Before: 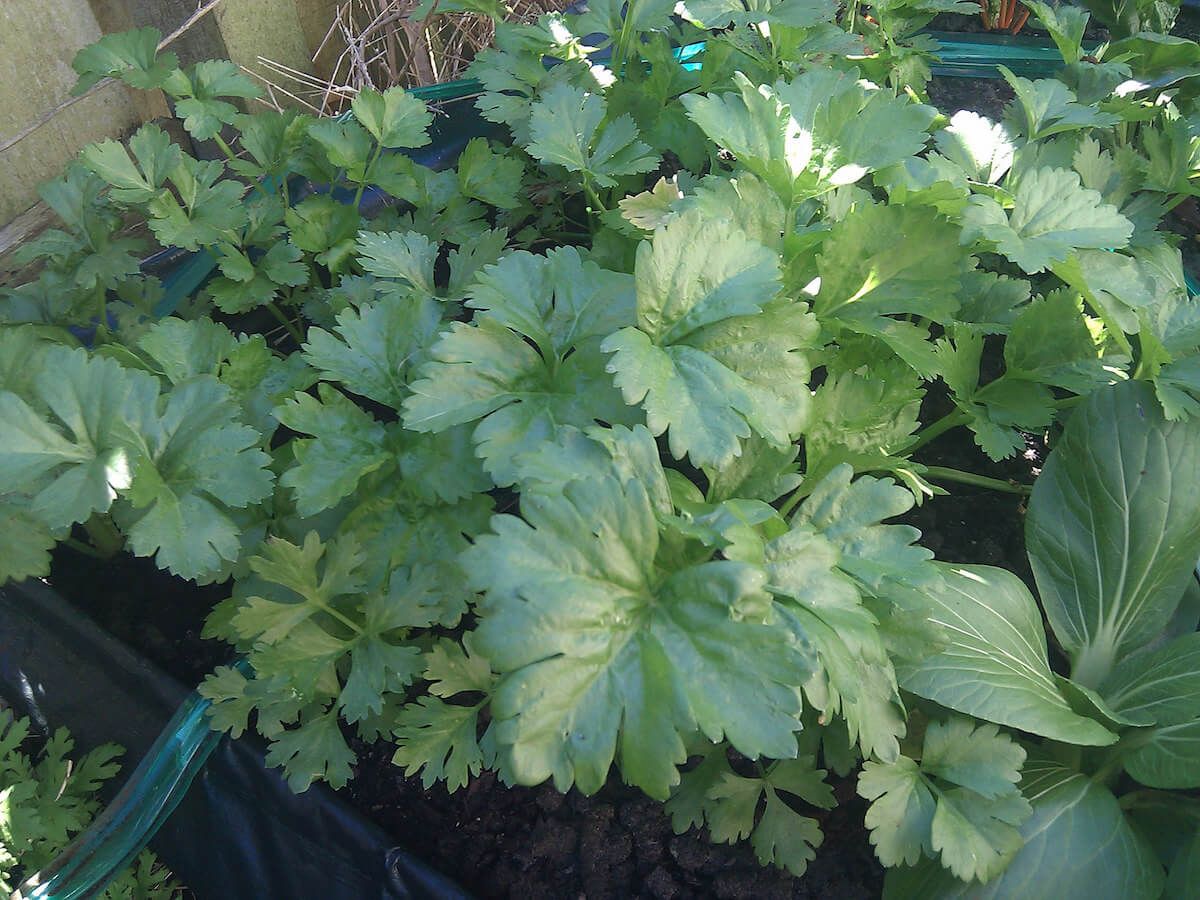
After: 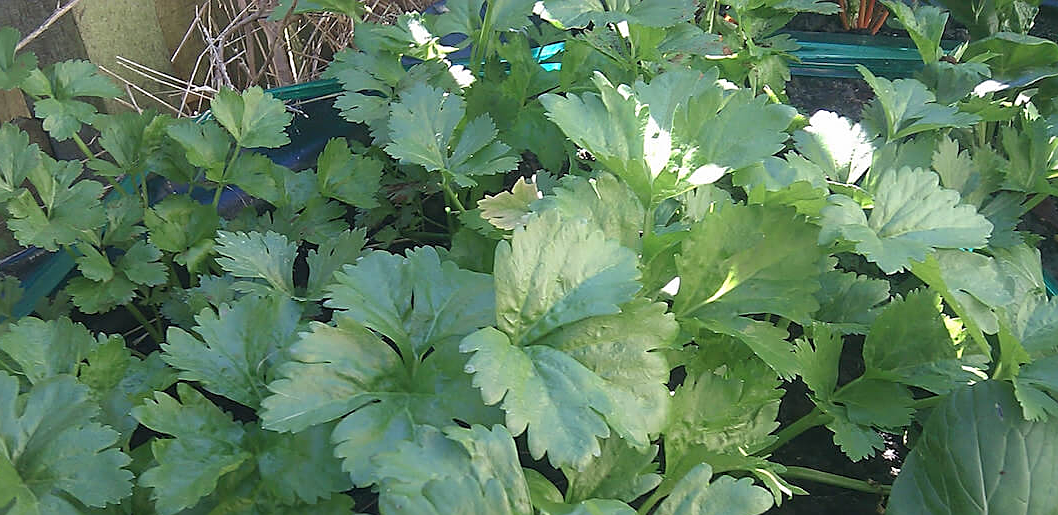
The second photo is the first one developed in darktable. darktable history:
crop and rotate: left 11.812%, bottom 42.776%
sharpen: on, module defaults
